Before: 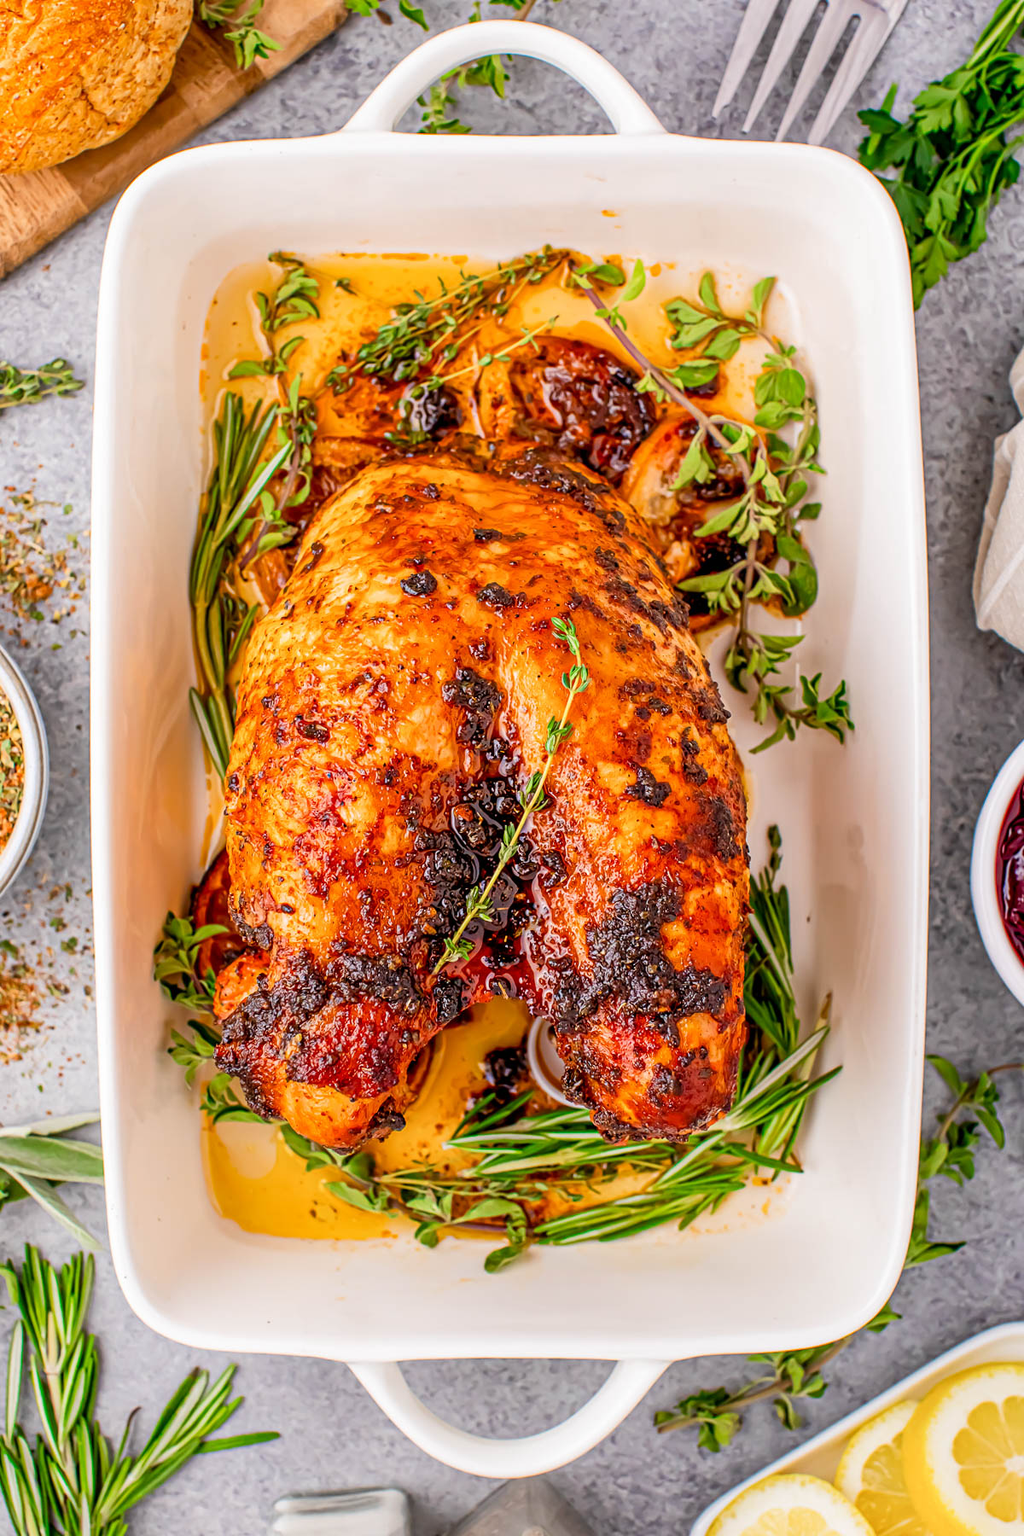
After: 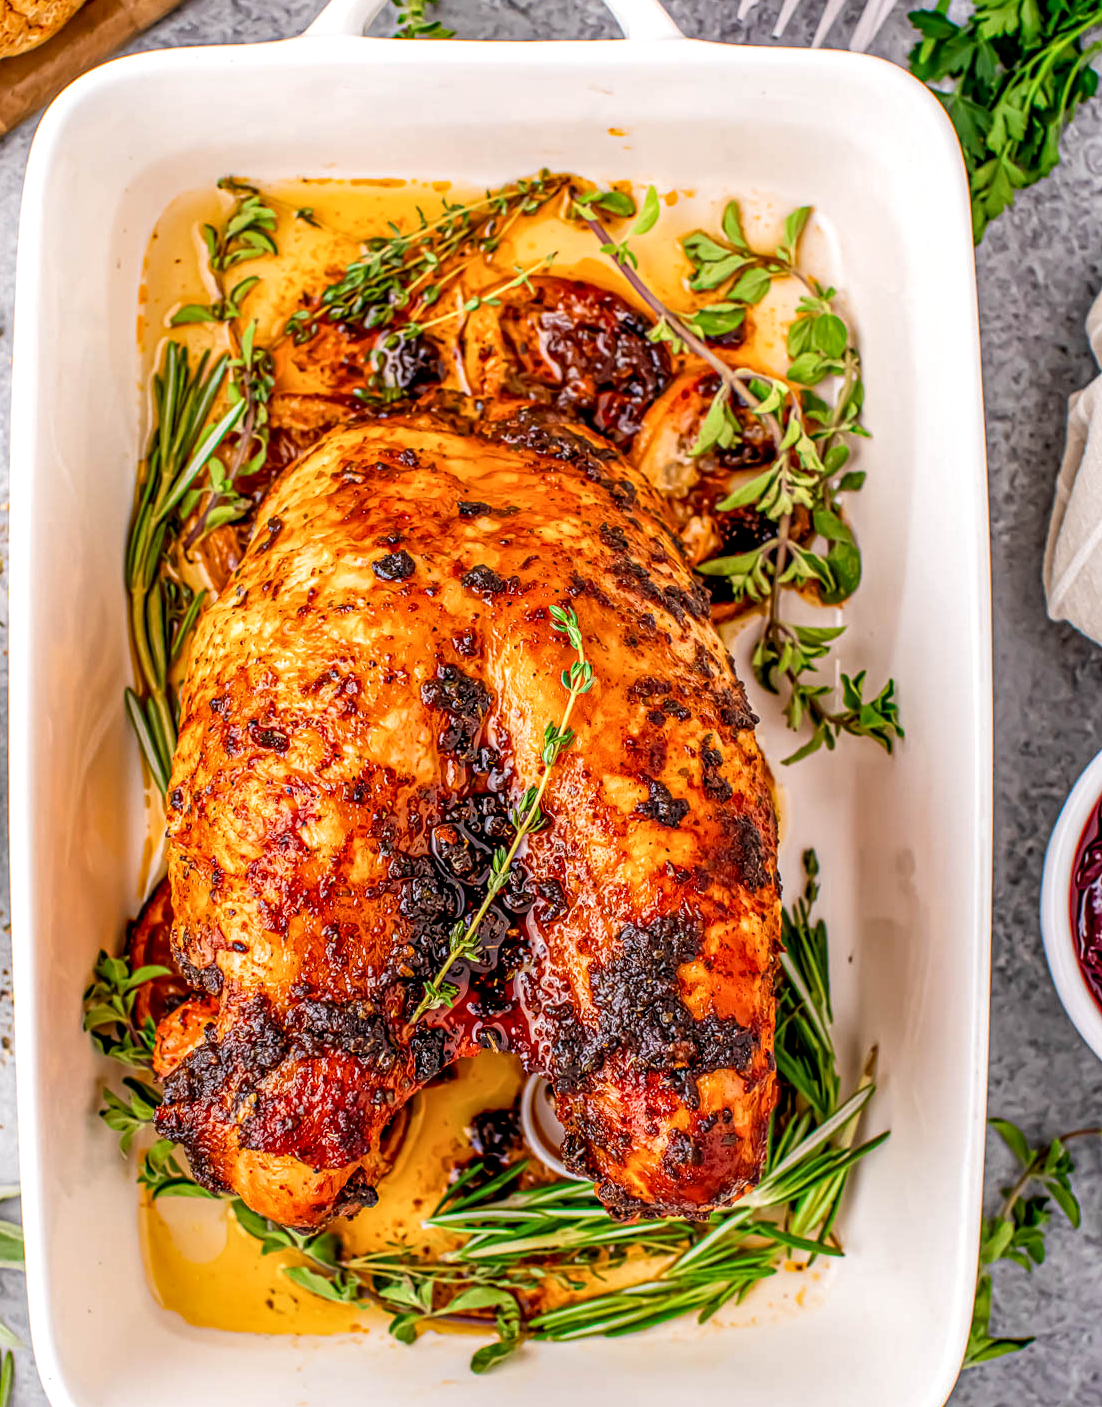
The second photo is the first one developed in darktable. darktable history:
local contrast: highlights 62%, detail 143%, midtone range 0.435
crop: left 8.134%, top 6.556%, bottom 15.225%
